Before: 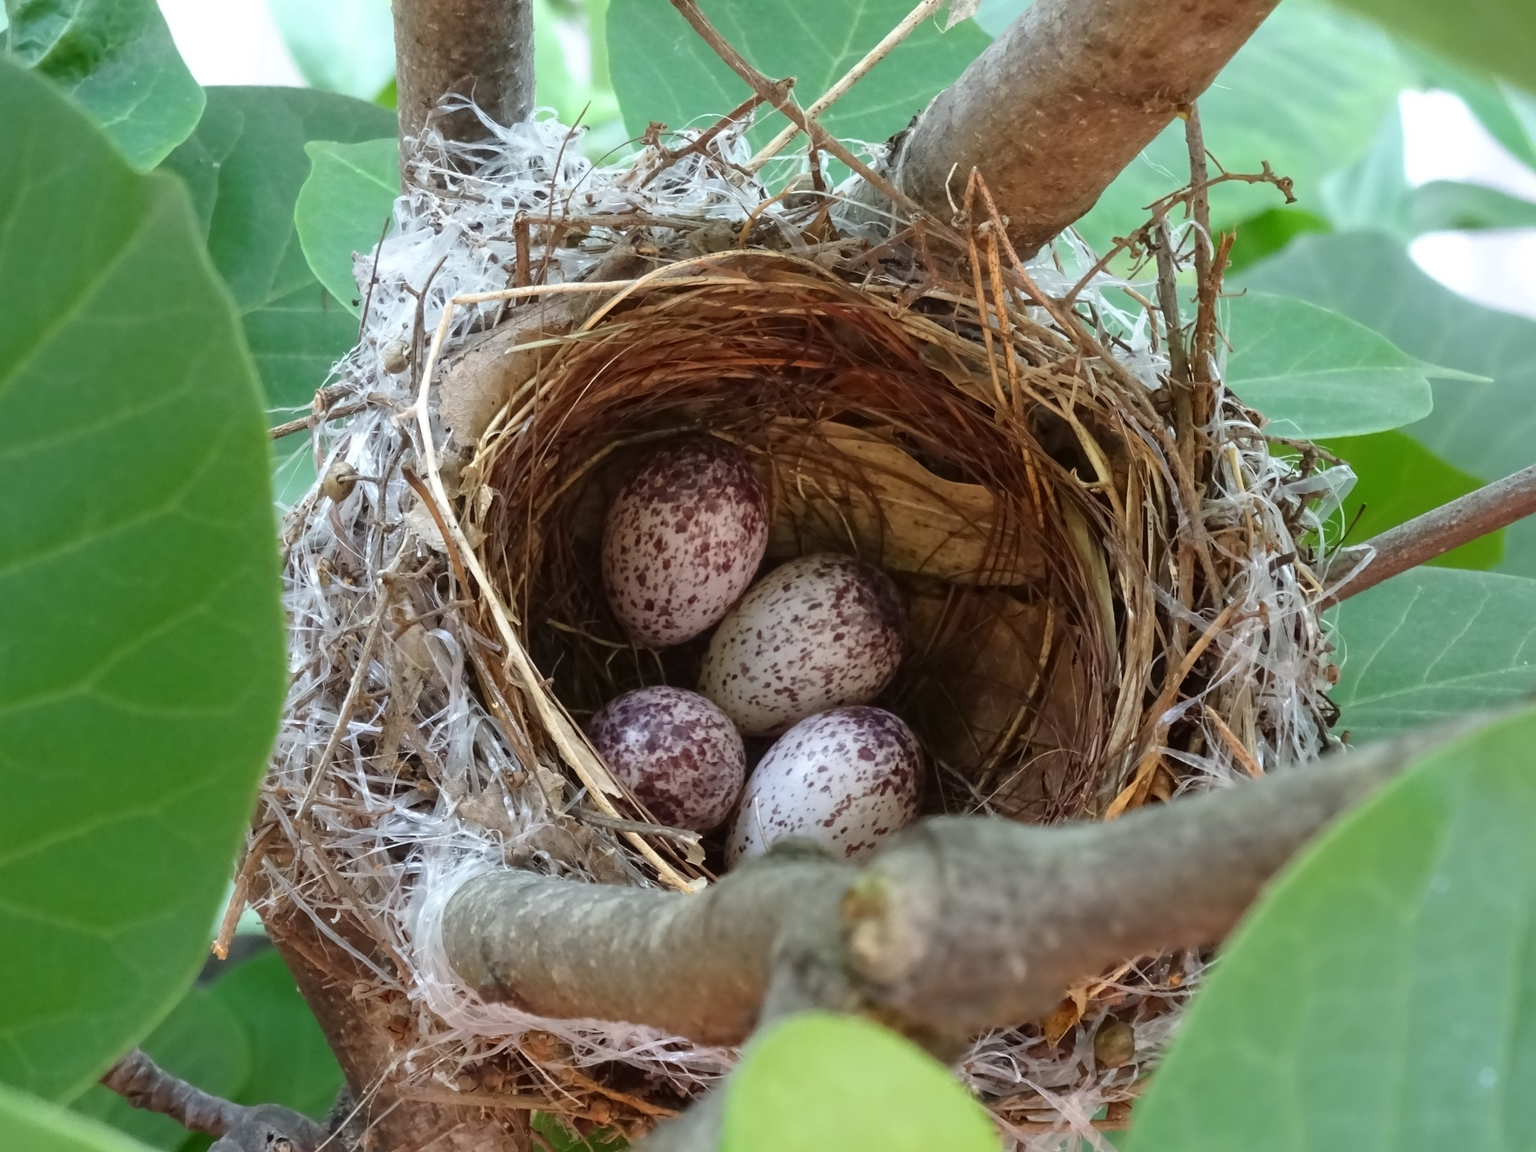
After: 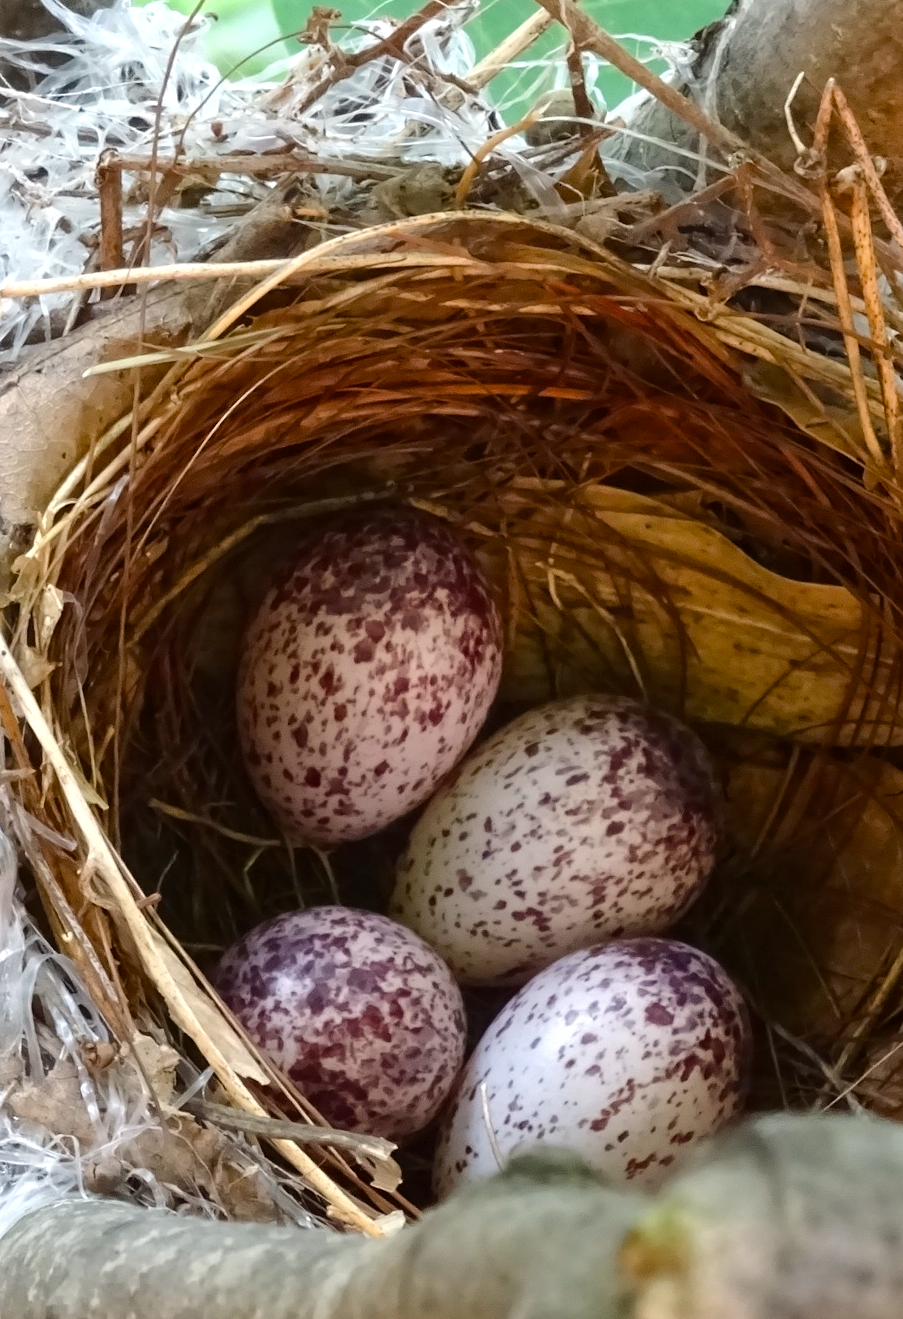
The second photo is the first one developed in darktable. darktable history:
crop and rotate: left 29.532%, top 10.213%, right 33.579%, bottom 17.926%
color balance rgb: highlights gain › chroma 1.045%, highlights gain › hue 60.04°, perceptual saturation grading › global saturation 21.309%, perceptual saturation grading › highlights -19.697%, perceptual saturation grading › shadows 29.941%, perceptual brilliance grading › highlights 7.275%, perceptual brilliance grading › mid-tones 16.294%, perceptual brilliance grading › shadows -5.512%
